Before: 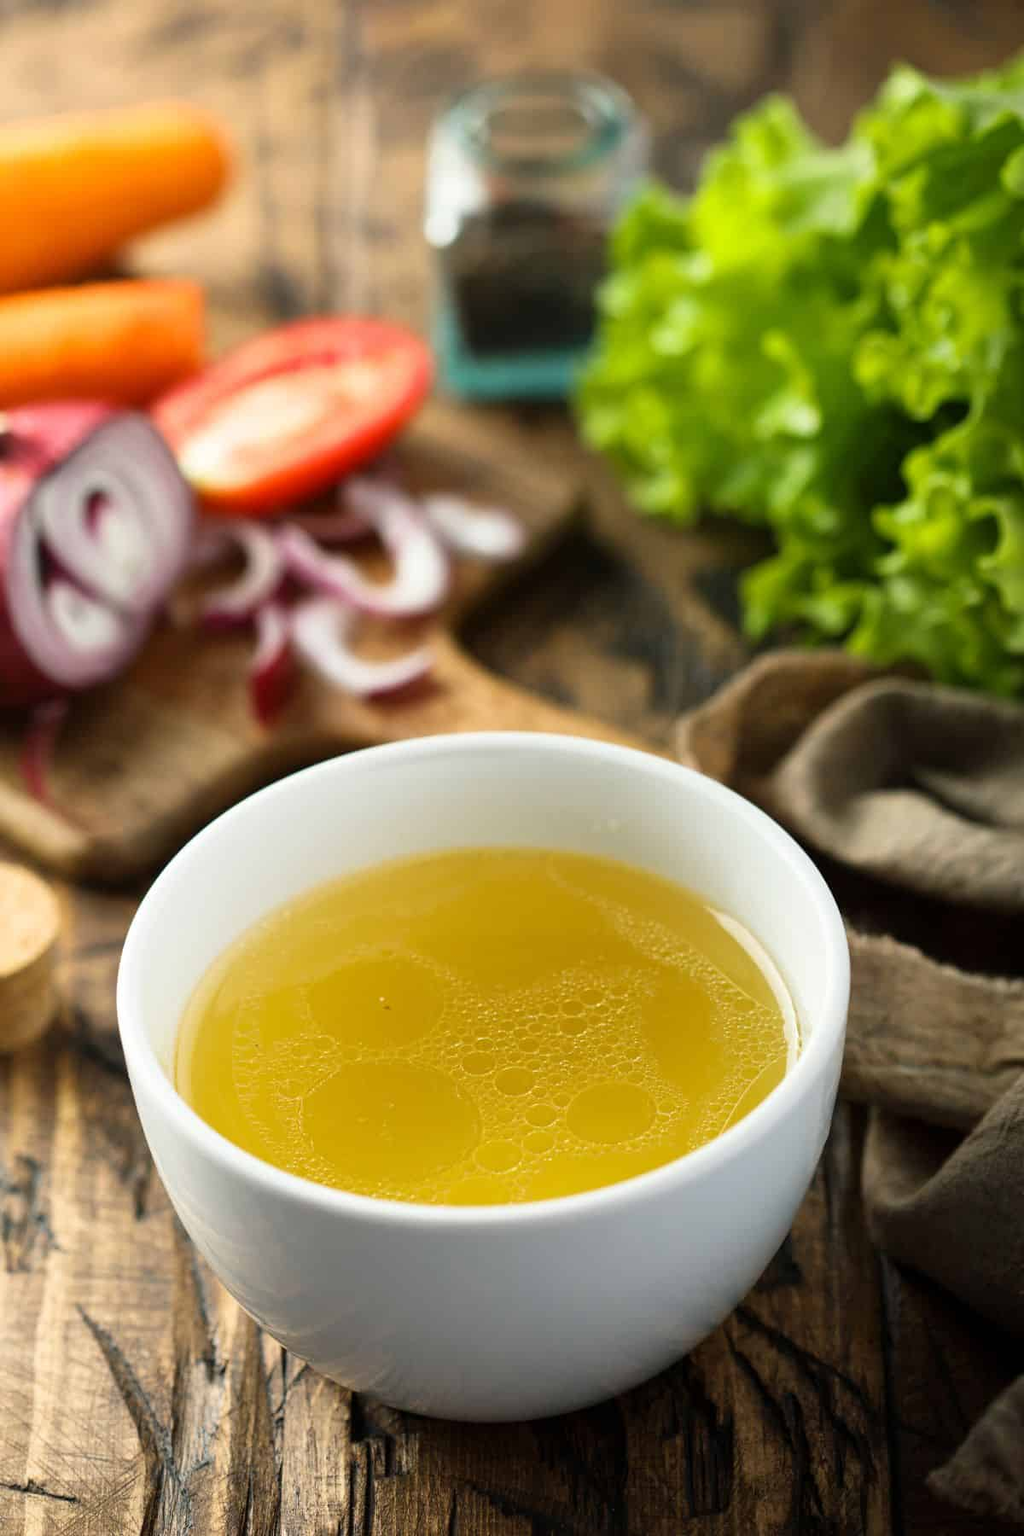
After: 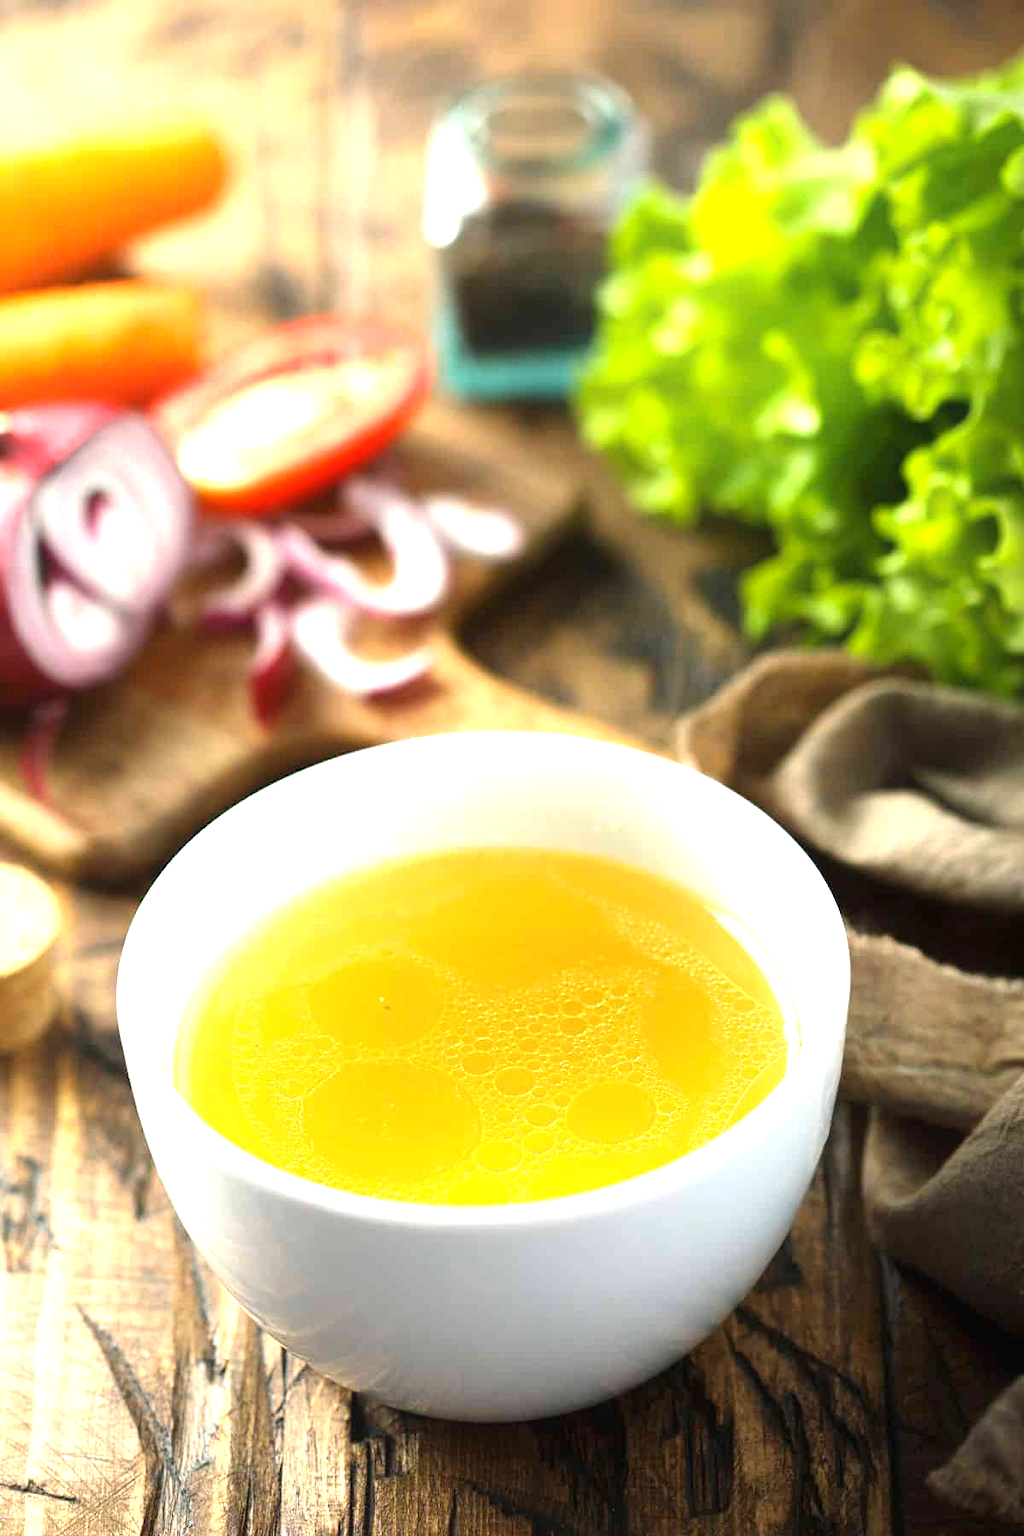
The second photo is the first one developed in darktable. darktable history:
exposure: black level correction 0, exposure 1.106 EV, compensate highlight preservation false
contrast equalizer: y [[0.5, 0.488, 0.462, 0.461, 0.491, 0.5], [0.5 ×6], [0.5 ×6], [0 ×6], [0 ×6]]
